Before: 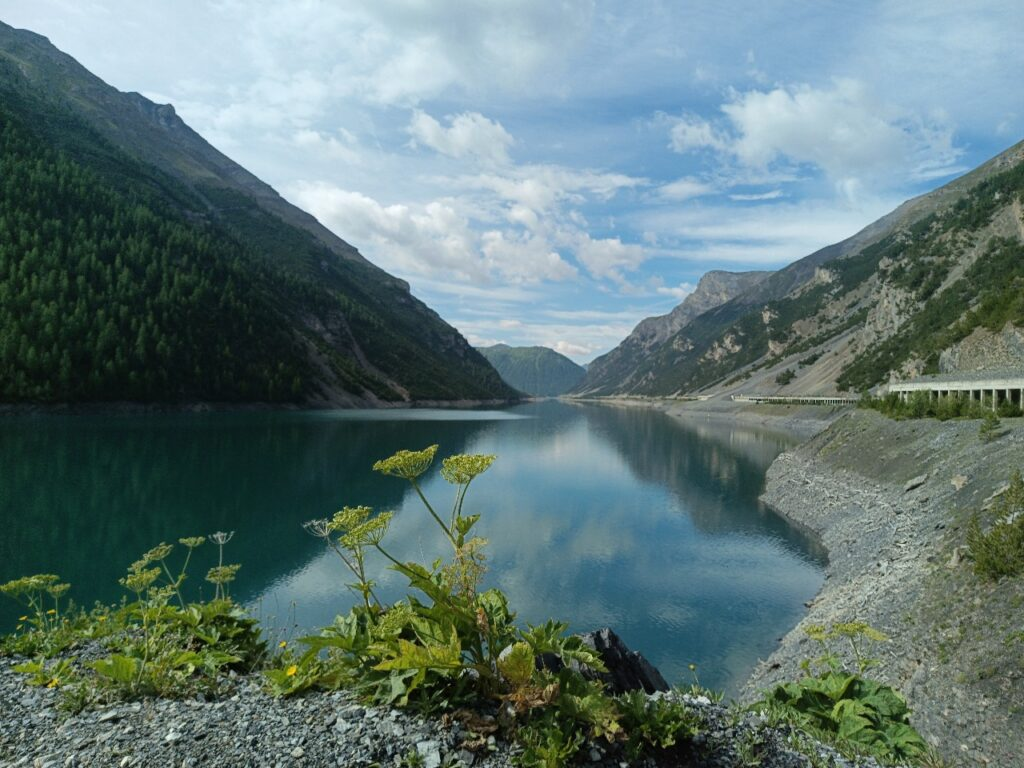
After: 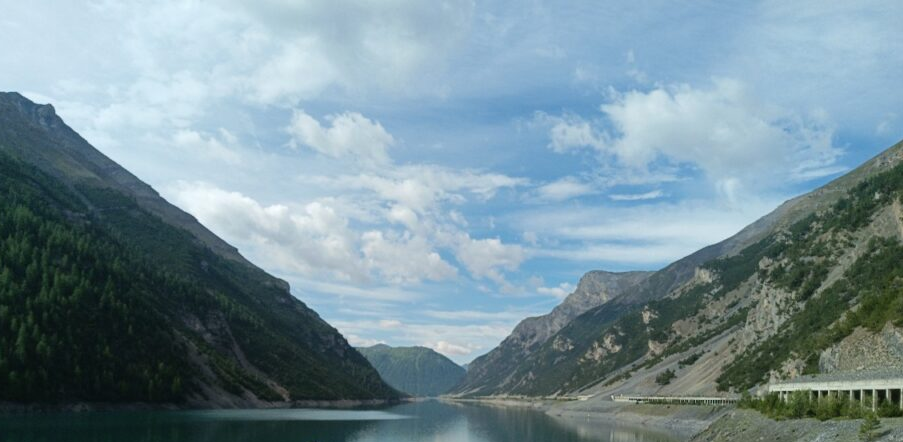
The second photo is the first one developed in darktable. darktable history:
crop and rotate: left 11.741%, bottom 42.391%
